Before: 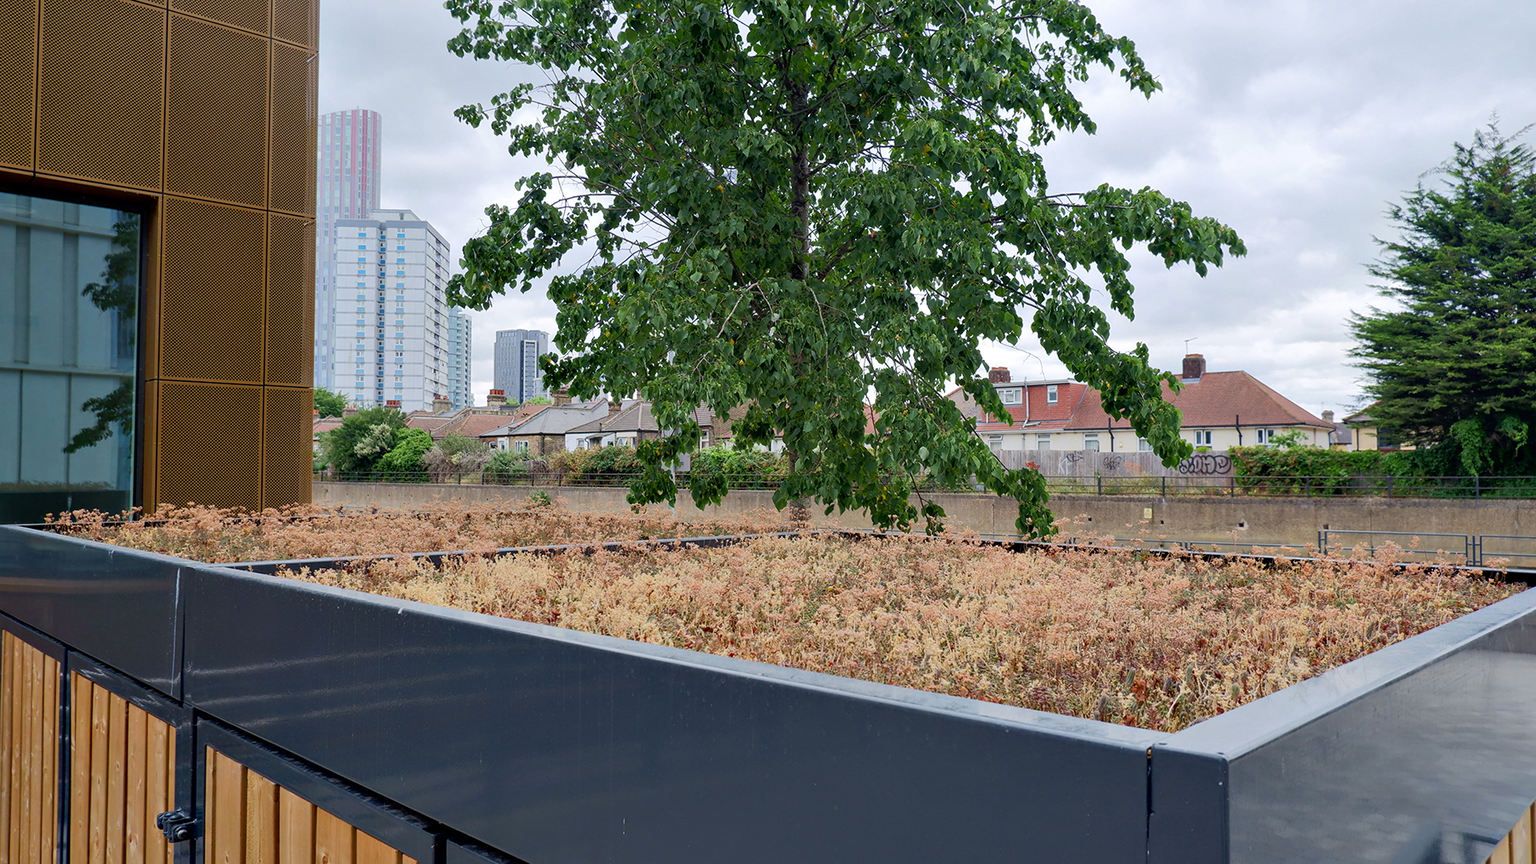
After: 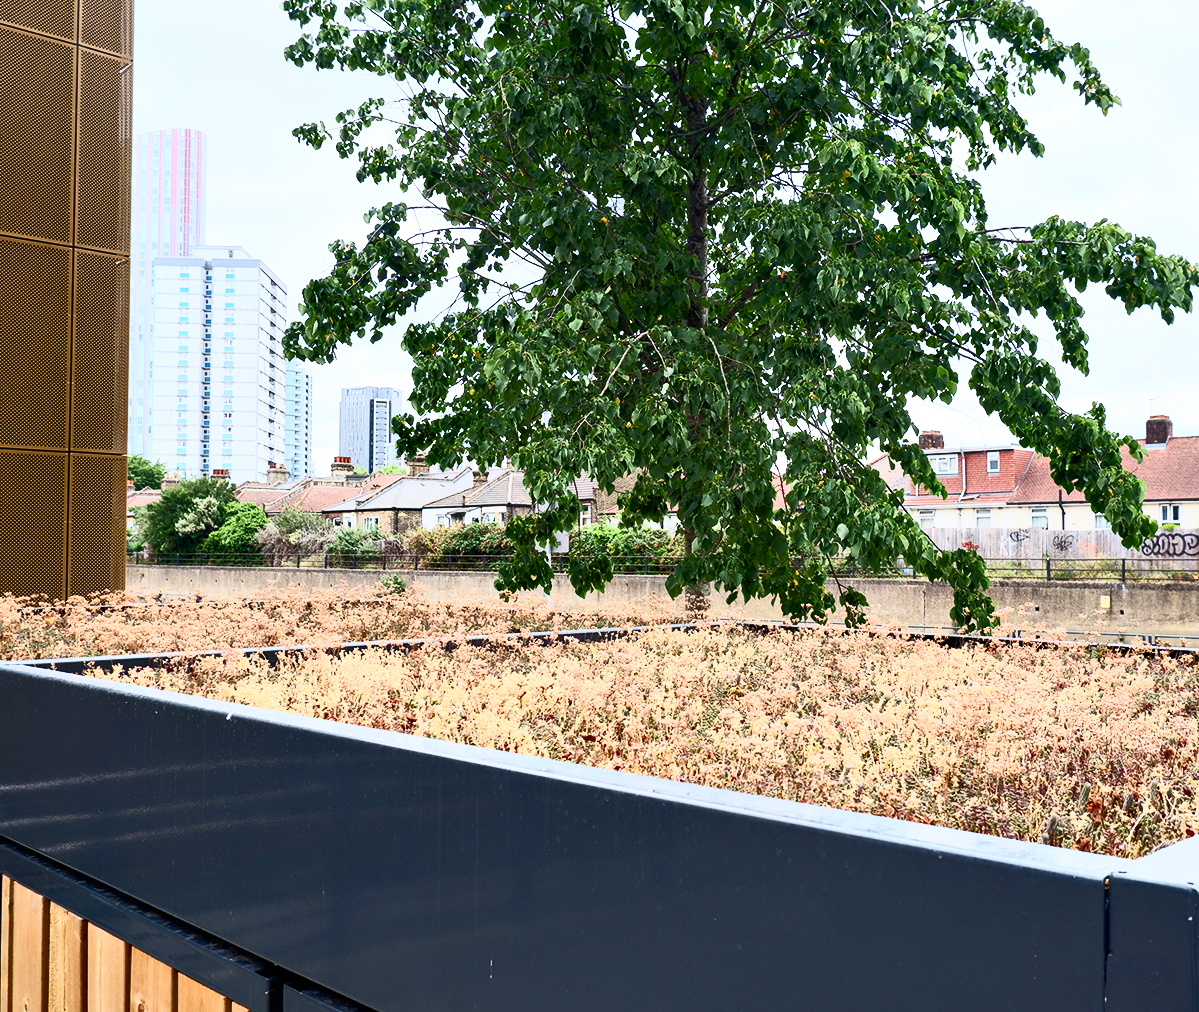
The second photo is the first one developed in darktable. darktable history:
contrast brightness saturation: contrast 0.615, brightness 0.353, saturation 0.139
crop and rotate: left 13.351%, right 19.99%
